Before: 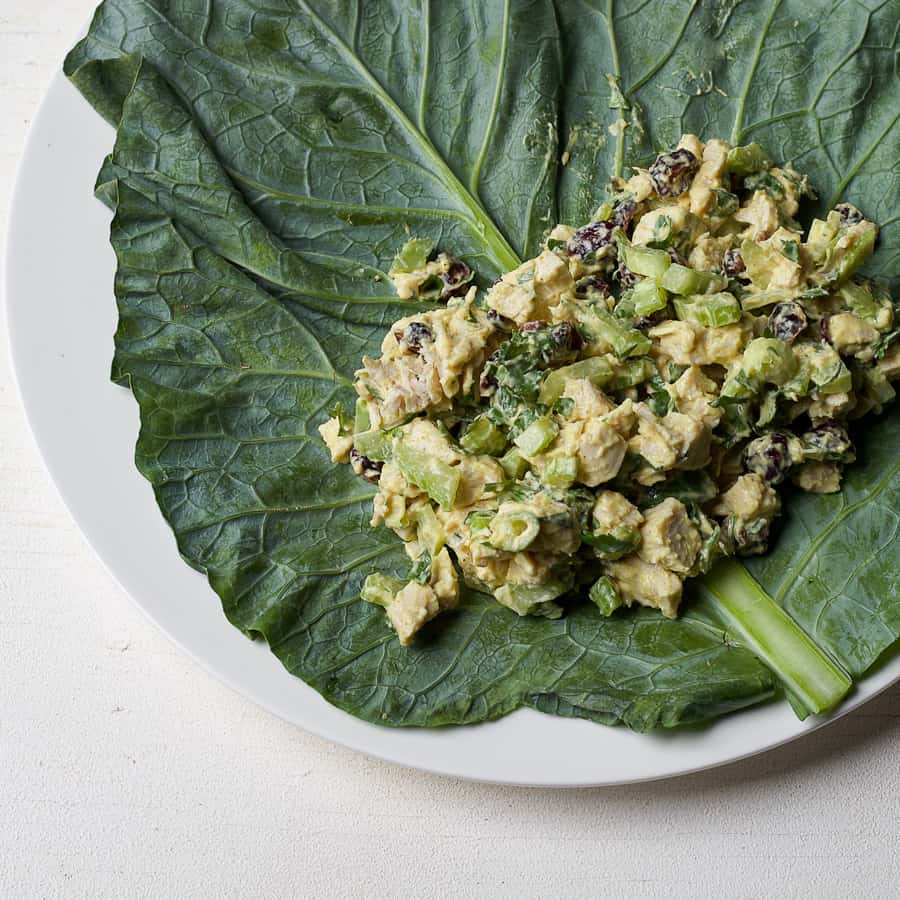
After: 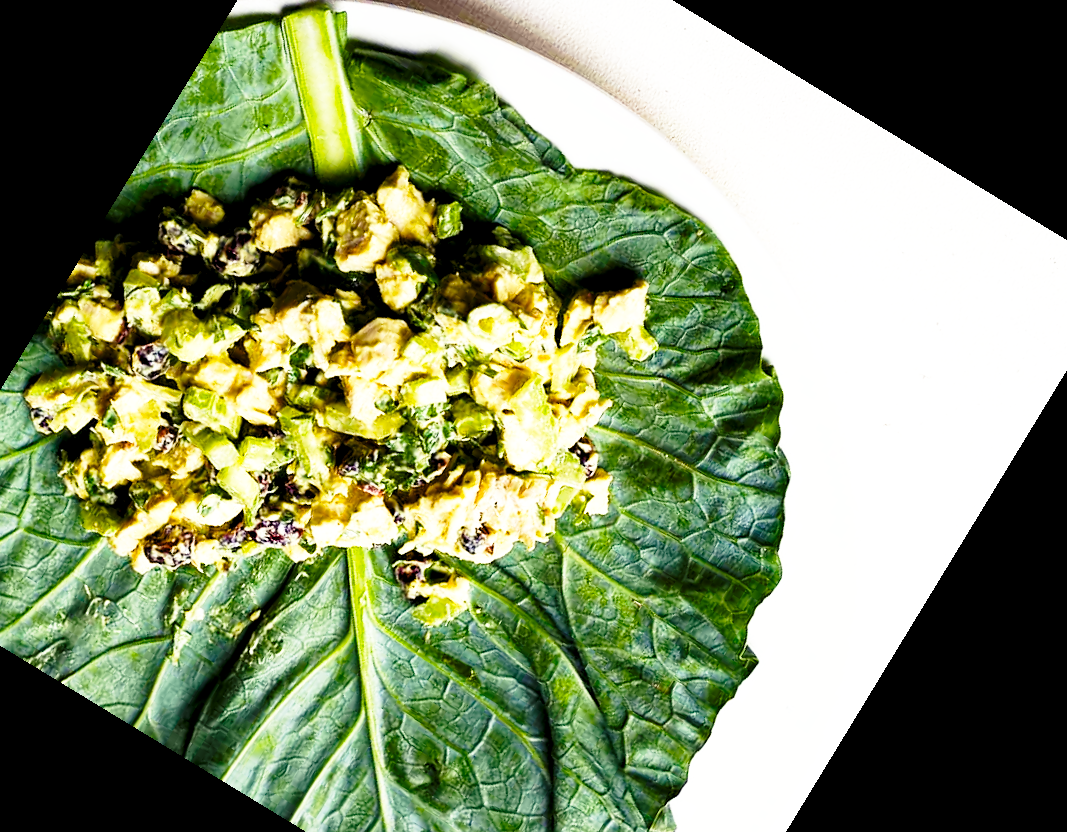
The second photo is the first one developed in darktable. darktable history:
crop and rotate: angle 148.68°, left 9.111%, top 15.603%, right 4.588%, bottom 17.041%
color balance rgb: shadows lift › luminance -21.66%, shadows lift › chroma 6.57%, shadows lift › hue 270°, power › chroma 0.68%, power › hue 60°, highlights gain › luminance 6.08%, highlights gain › chroma 1.33%, highlights gain › hue 90°, global offset › luminance -0.87%, perceptual saturation grading › global saturation 26.86%, perceptual saturation grading › highlights -28.39%, perceptual saturation grading › mid-tones 15.22%, perceptual saturation grading › shadows 33.98%, perceptual brilliance grading › highlights 10%, perceptual brilliance grading › mid-tones 5%
base curve: curves: ch0 [(0, 0) (0.026, 0.03) (0.109, 0.232) (0.351, 0.748) (0.669, 0.968) (1, 1)], preserve colors none
